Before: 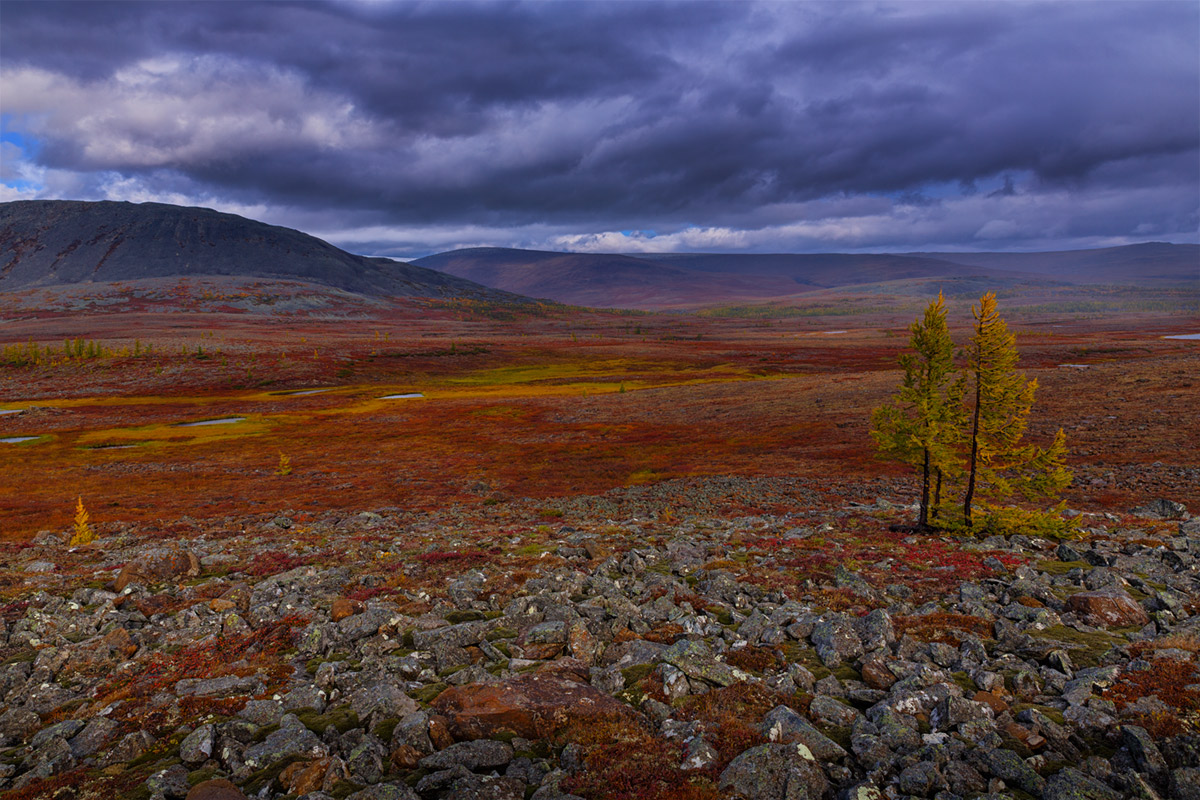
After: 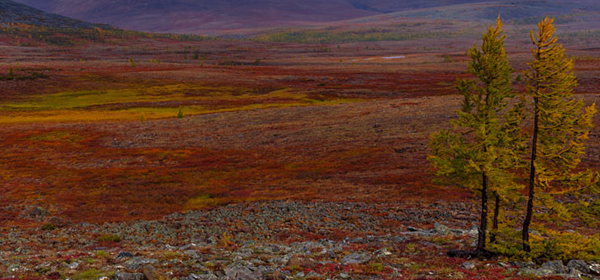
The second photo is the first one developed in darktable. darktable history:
crop: left 36.867%, top 34.425%, right 13.119%, bottom 30.5%
